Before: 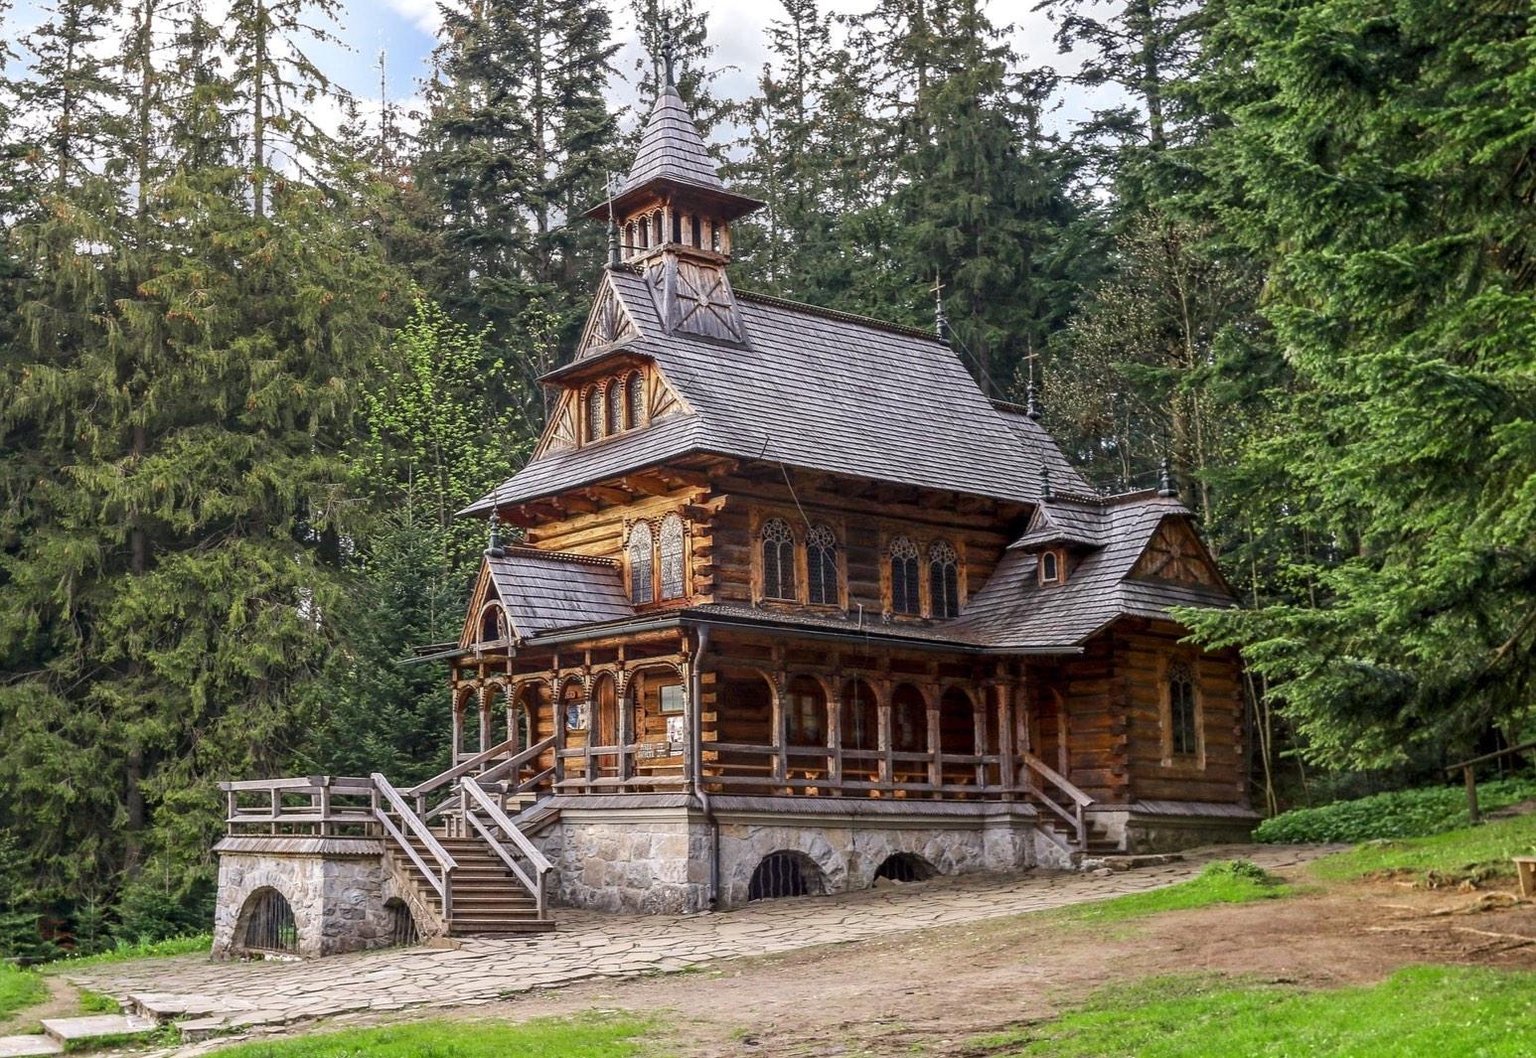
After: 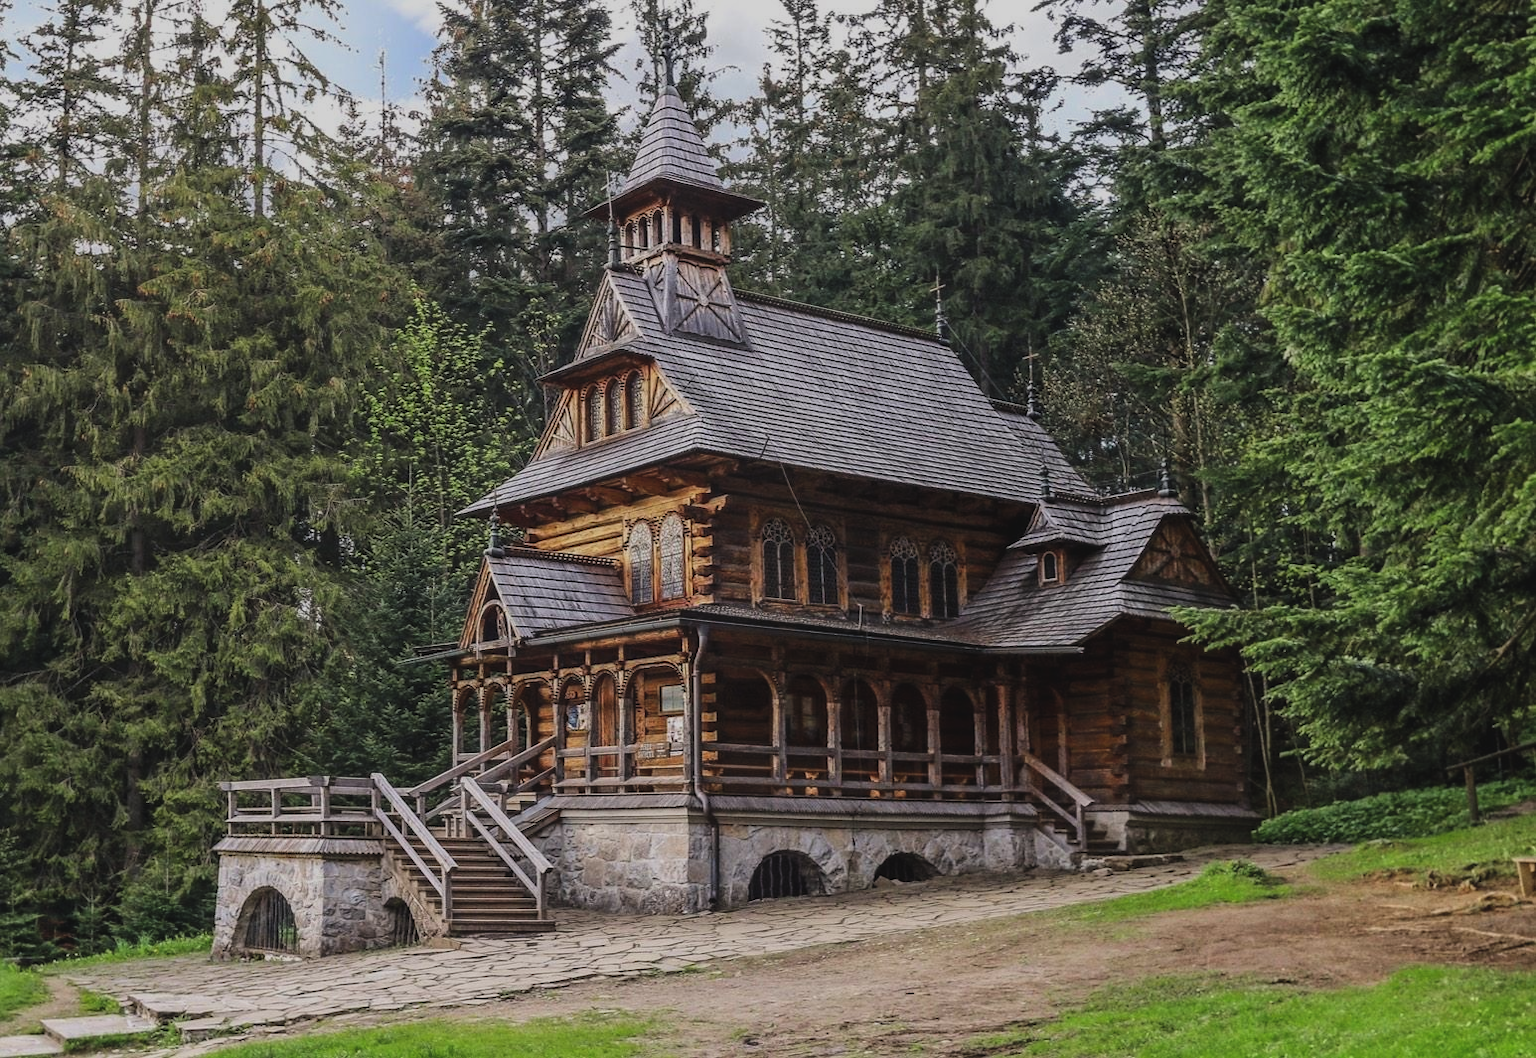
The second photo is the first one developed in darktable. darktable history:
tone equalizer: on, module defaults
exposure: black level correction -0.016, exposure -1.013 EV, compensate highlight preservation false
tone curve: curves: ch0 [(0, 0) (0.004, 0.001) (0.133, 0.112) (0.325, 0.362) (0.832, 0.893) (1, 1)], color space Lab, linked channels, preserve colors none
